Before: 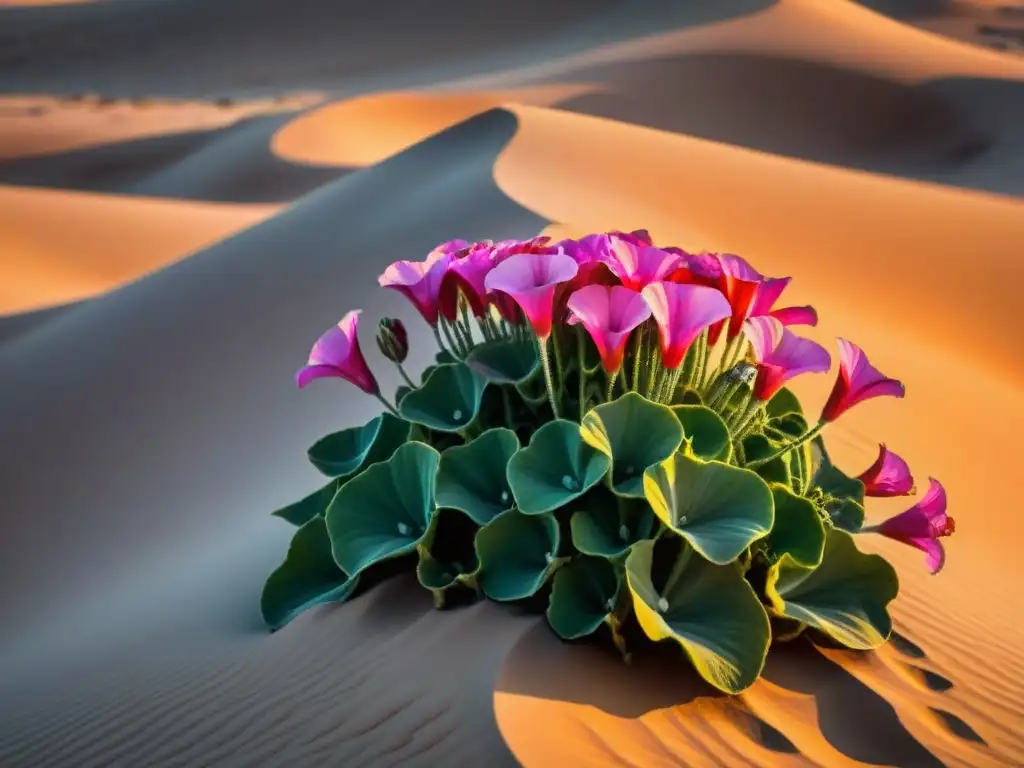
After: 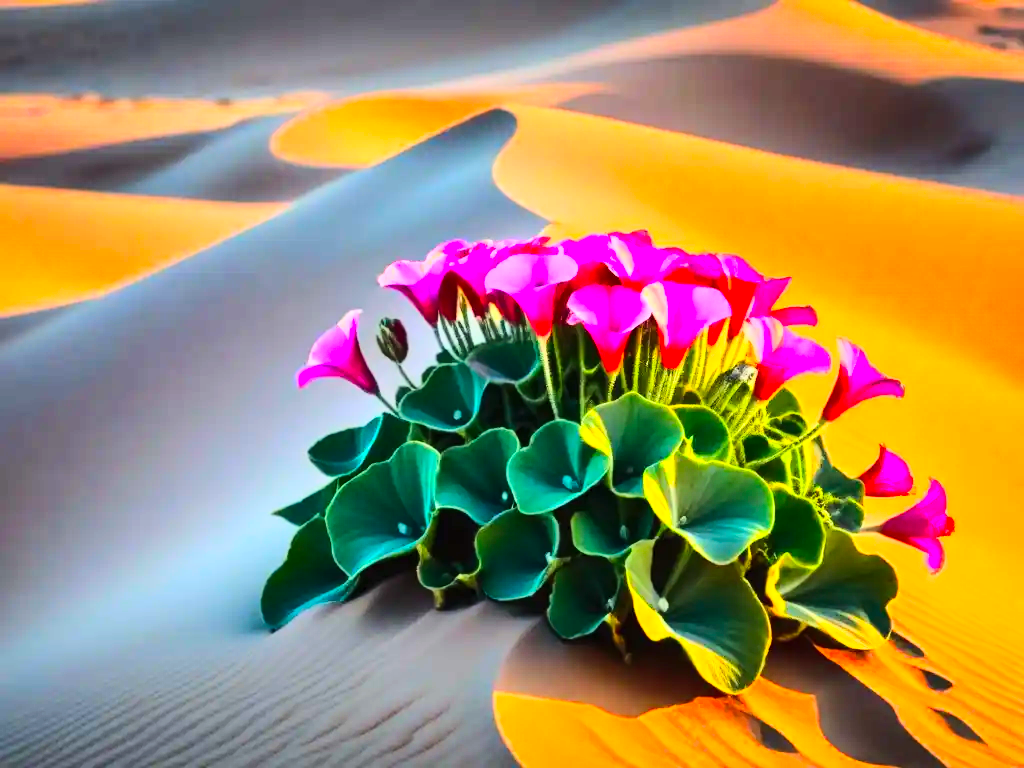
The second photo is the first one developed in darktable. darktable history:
base curve: curves: ch0 [(0, 0) (0.028, 0.03) (0.121, 0.232) (0.46, 0.748) (0.859, 0.968) (1, 1)]
contrast brightness saturation: contrast 0.205, brightness 0.203, saturation 0.808
